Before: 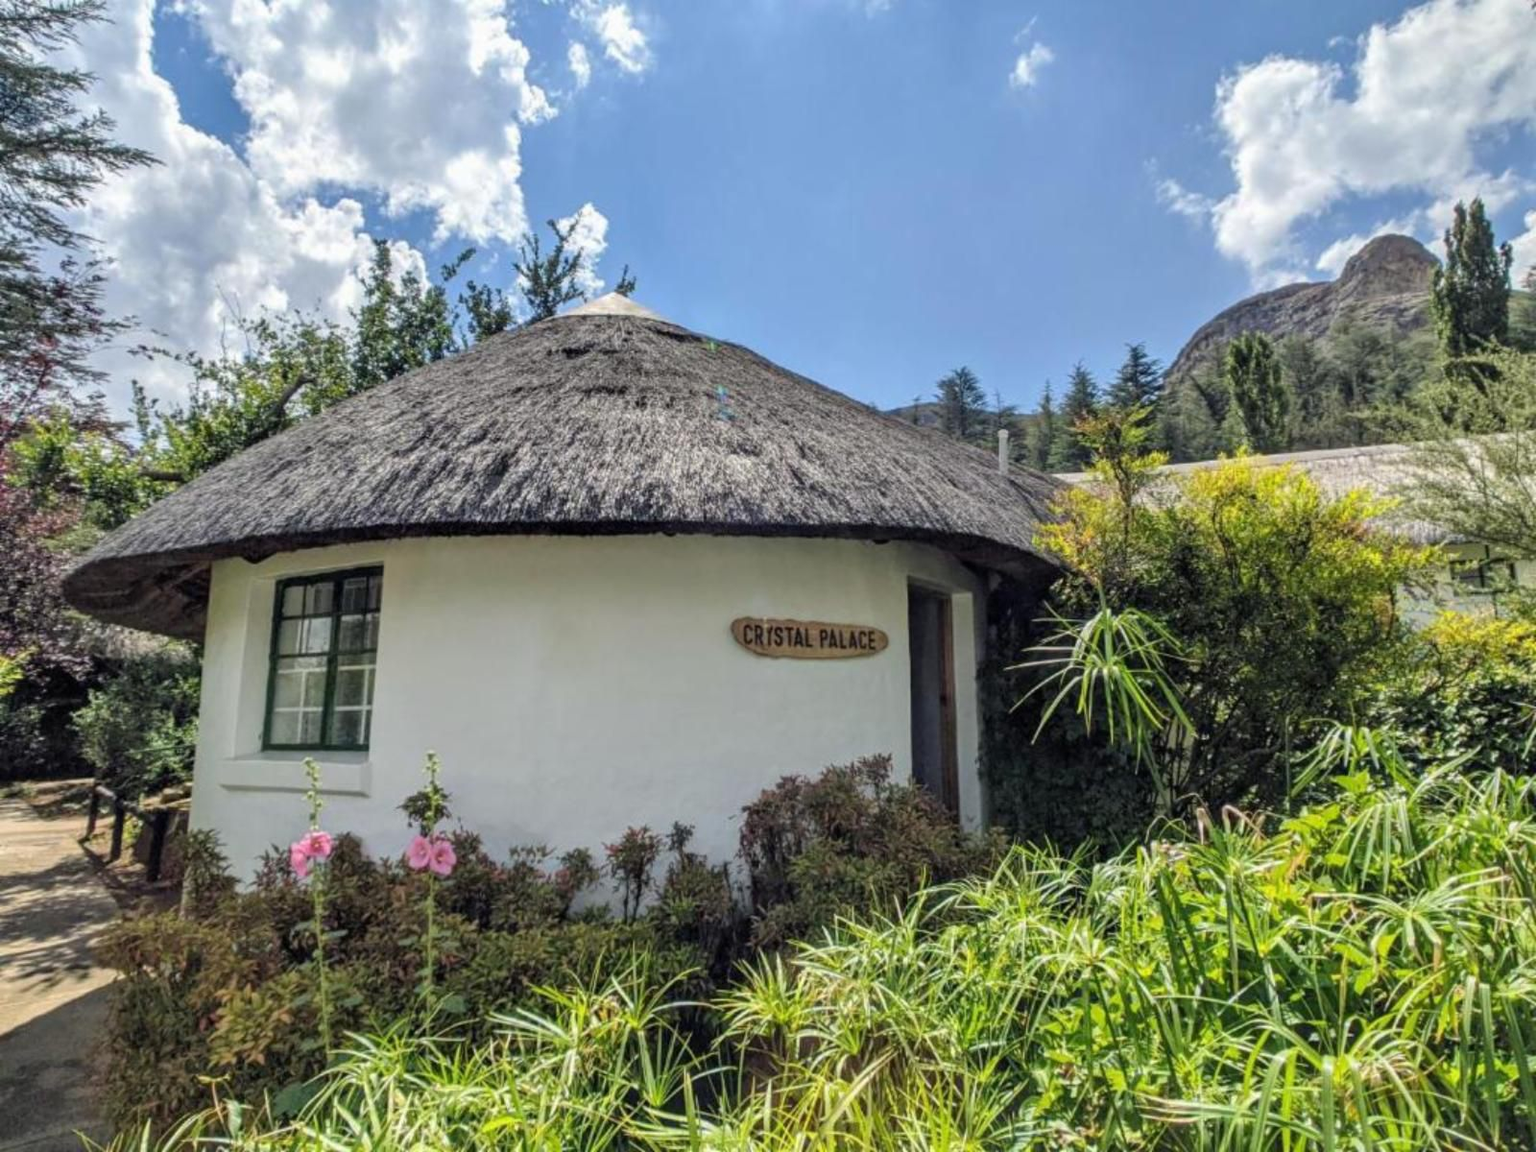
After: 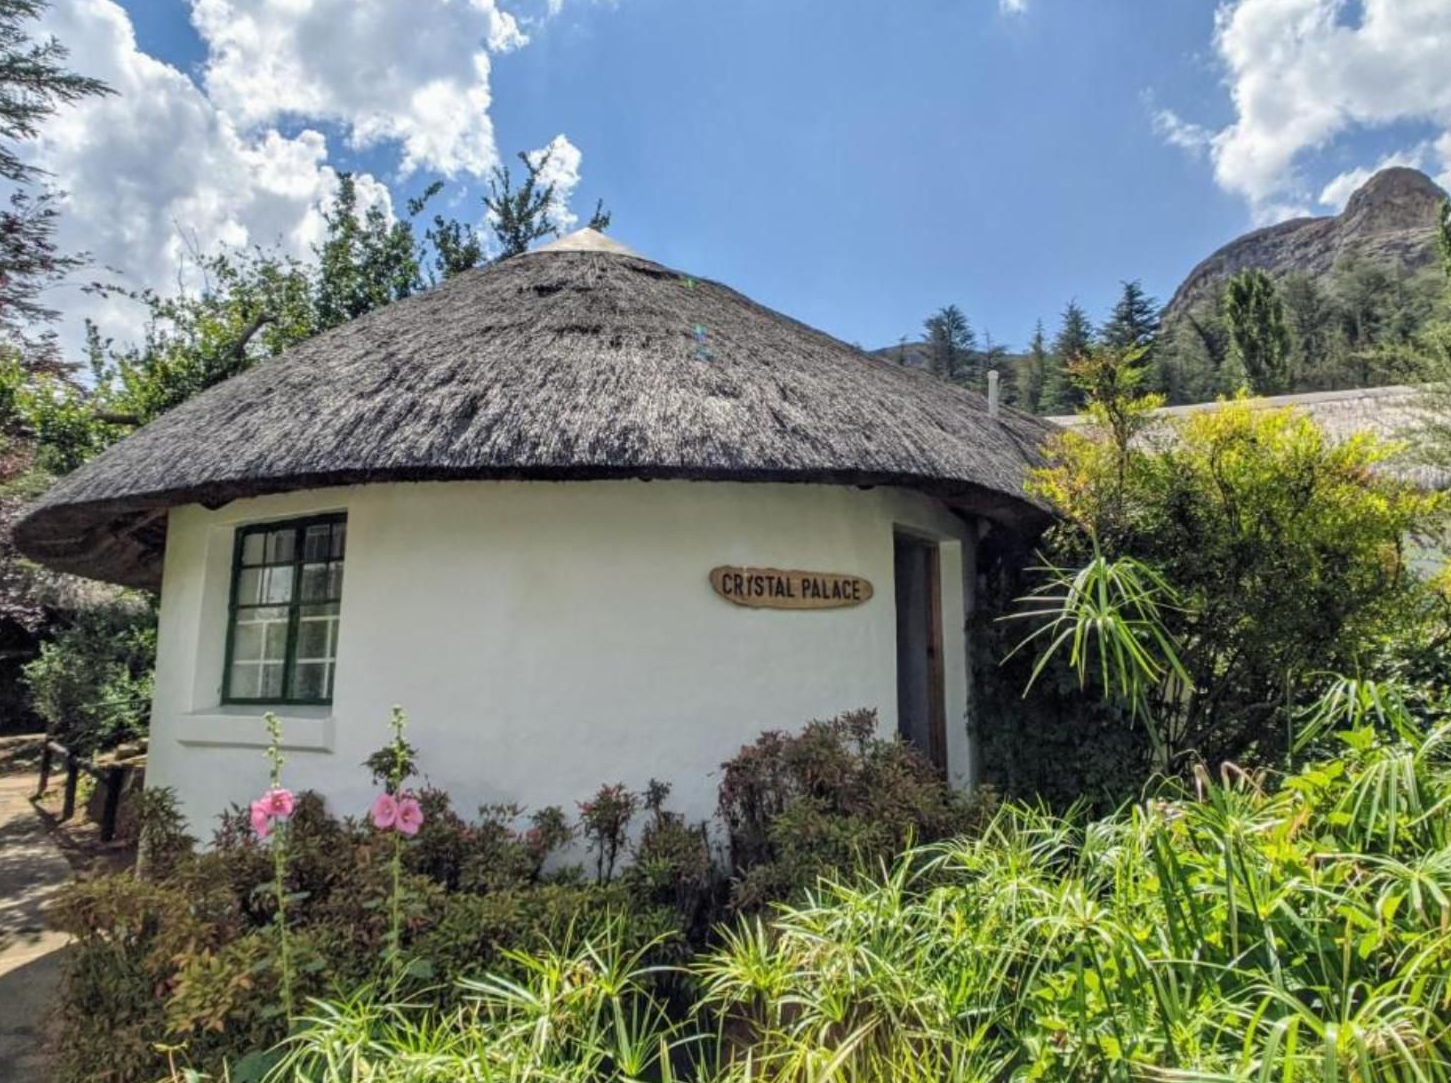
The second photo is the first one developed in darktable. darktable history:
crop: left 3.308%, top 6.472%, right 5.95%, bottom 3.23%
